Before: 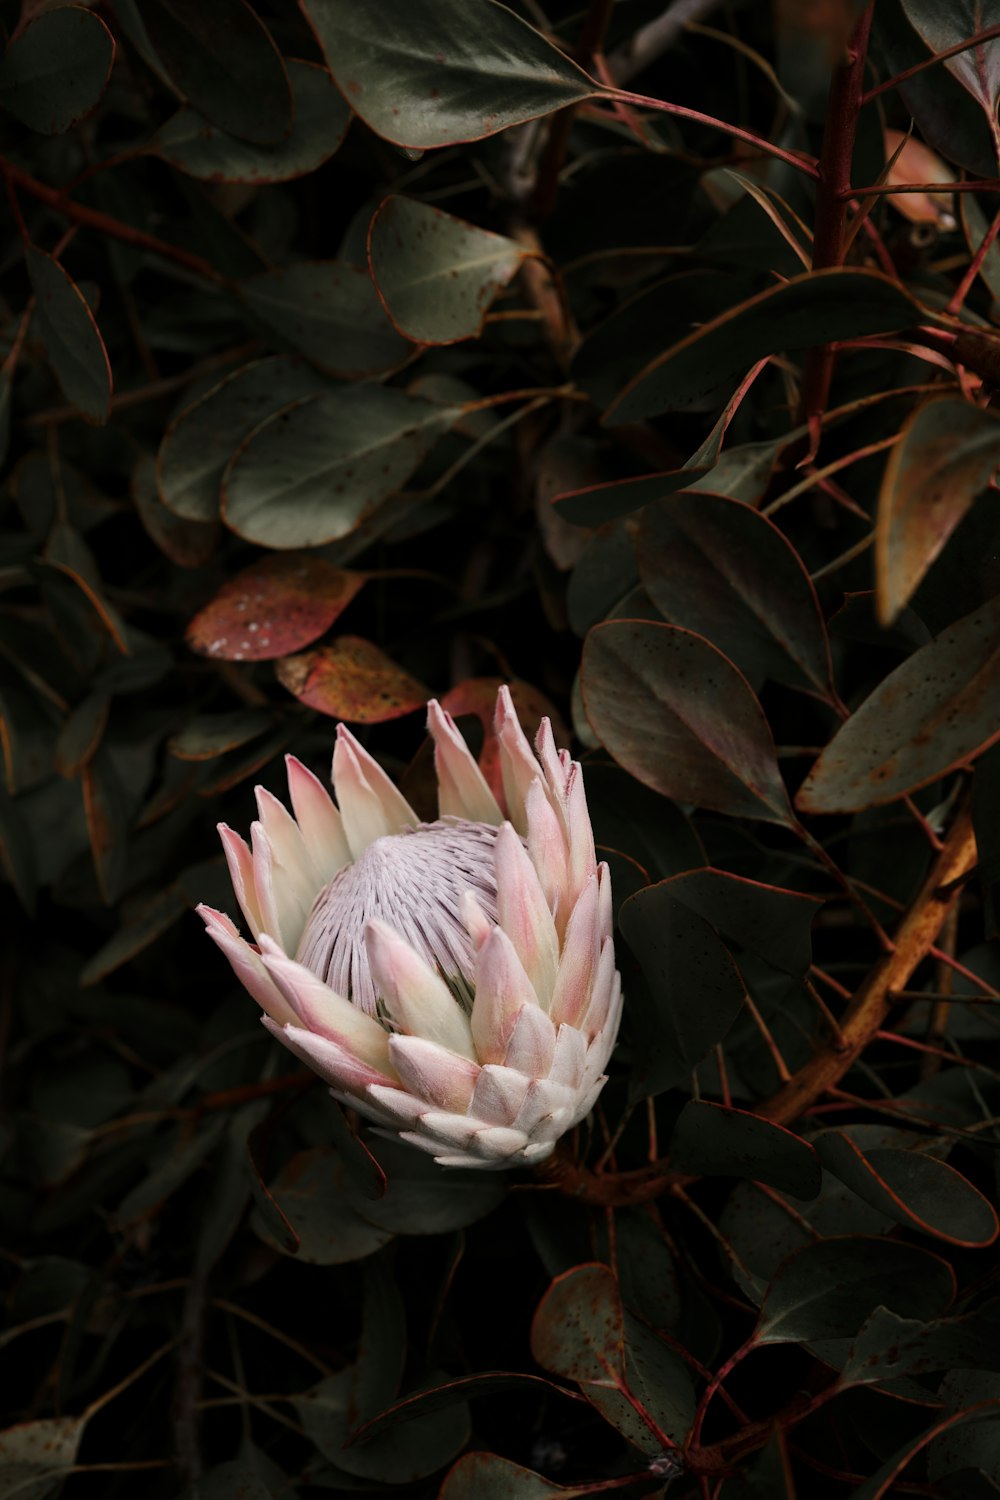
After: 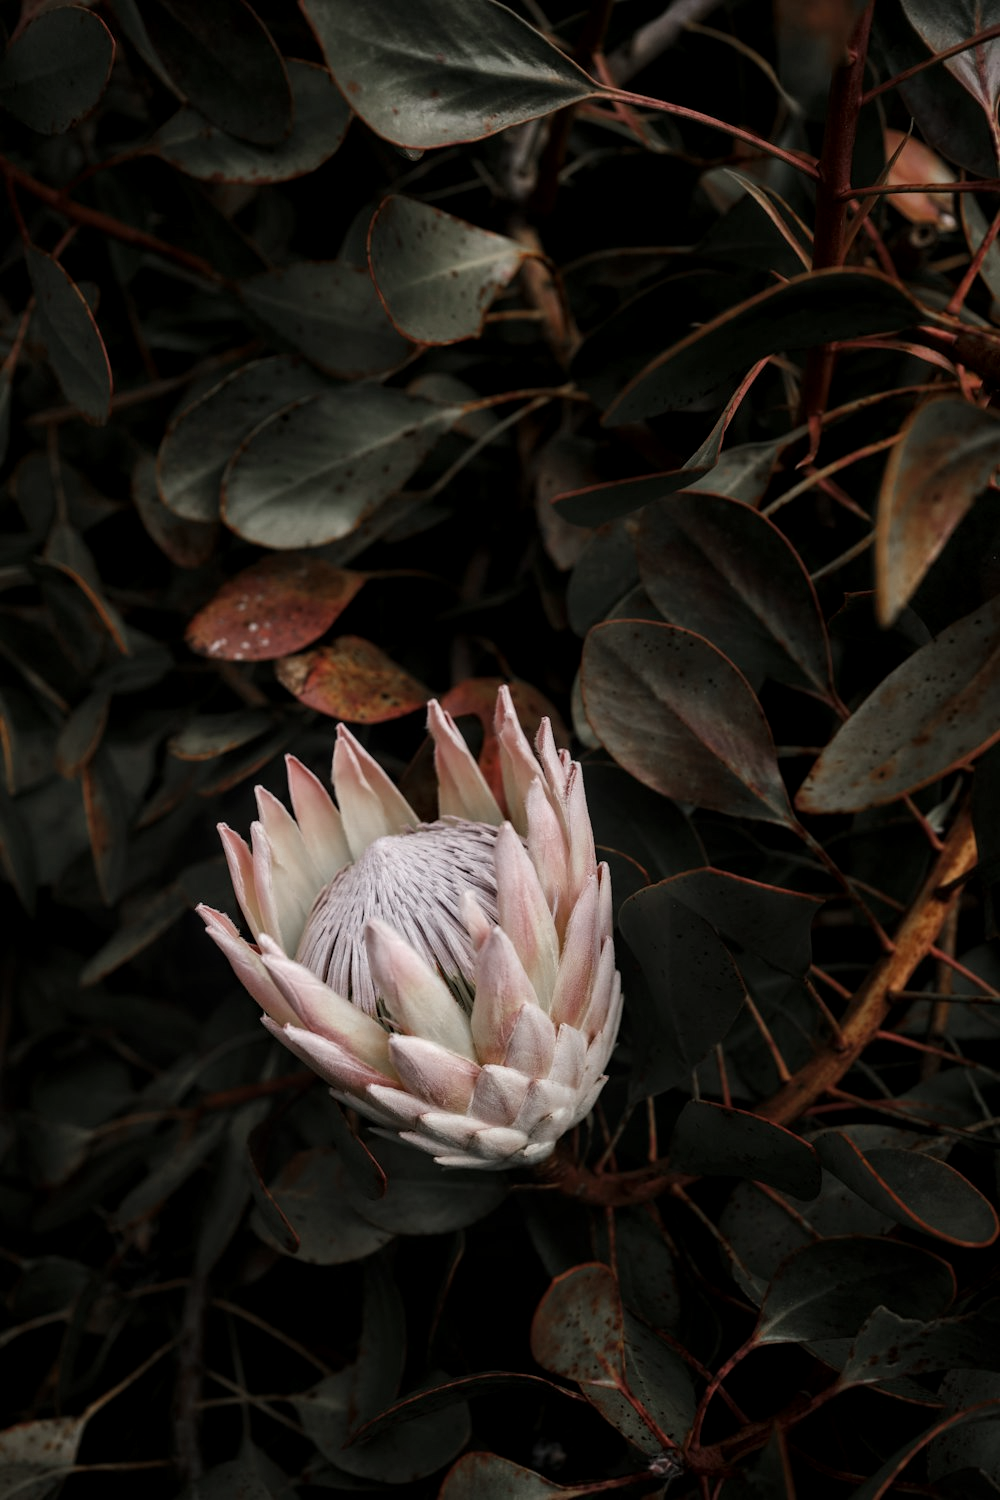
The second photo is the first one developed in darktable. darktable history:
color zones: curves: ch0 [(0, 0.5) (0.125, 0.4) (0.25, 0.5) (0.375, 0.4) (0.5, 0.4) (0.625, 0.35) (0.75, 0.35) (0.875, 0.5)]; ch1 [(0, 0.35) (0.125, 0.45) (0.25, 0.35) (0.375, 0.35) (0.5, 0.35) (0.625, 0.35) (0.75, 0.45) (0.875, 0.35)]; ch2 [(0, 0.6) (0.125, 0.5) (0.25, 0.5) (0.375, 0.6) (0.5, 0.6) (0.625, 0.5) (0.75, 0.5) (0.875, 0.5)]
local contrast: detail 130%
